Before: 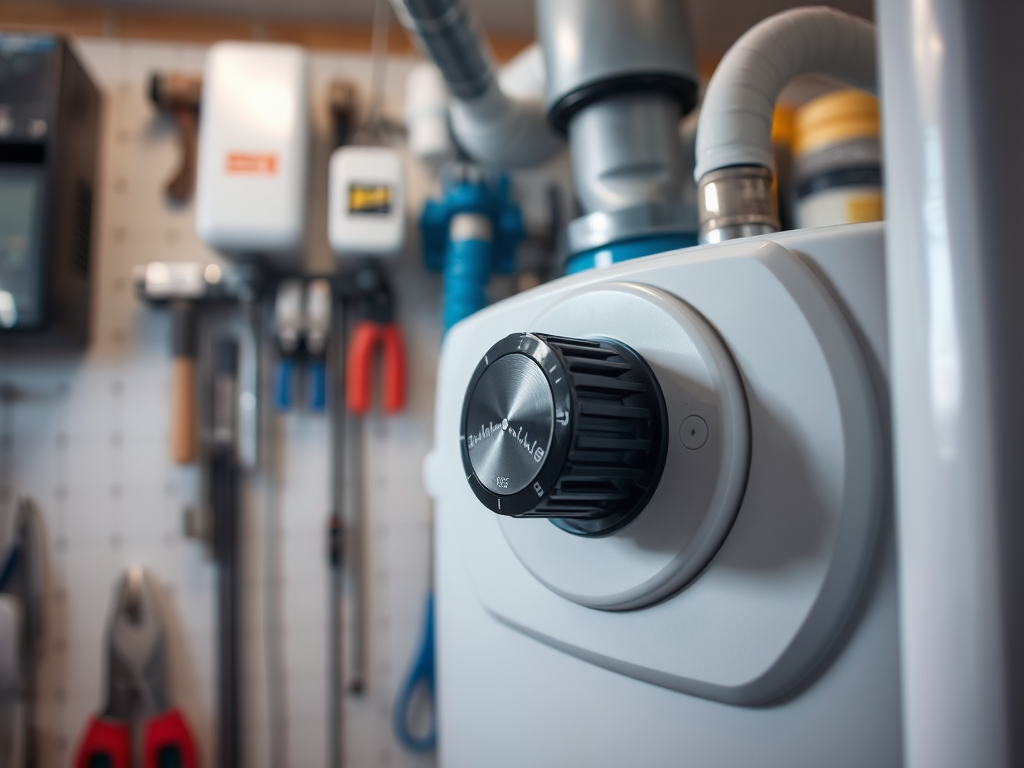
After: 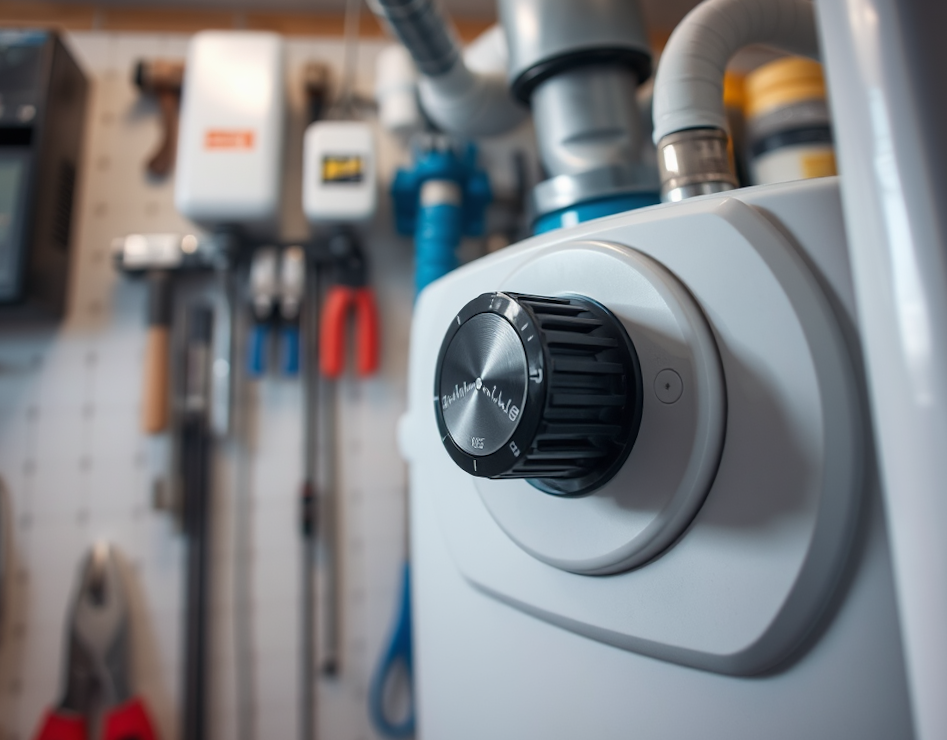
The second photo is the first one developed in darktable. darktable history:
white balance: emerald 1
rotate and perspective: rotation -1.68°, lens shift (vertical) -0.146, crop left 0.049, crop right 0.912, crop top 0.032, crop bottom 0.96
